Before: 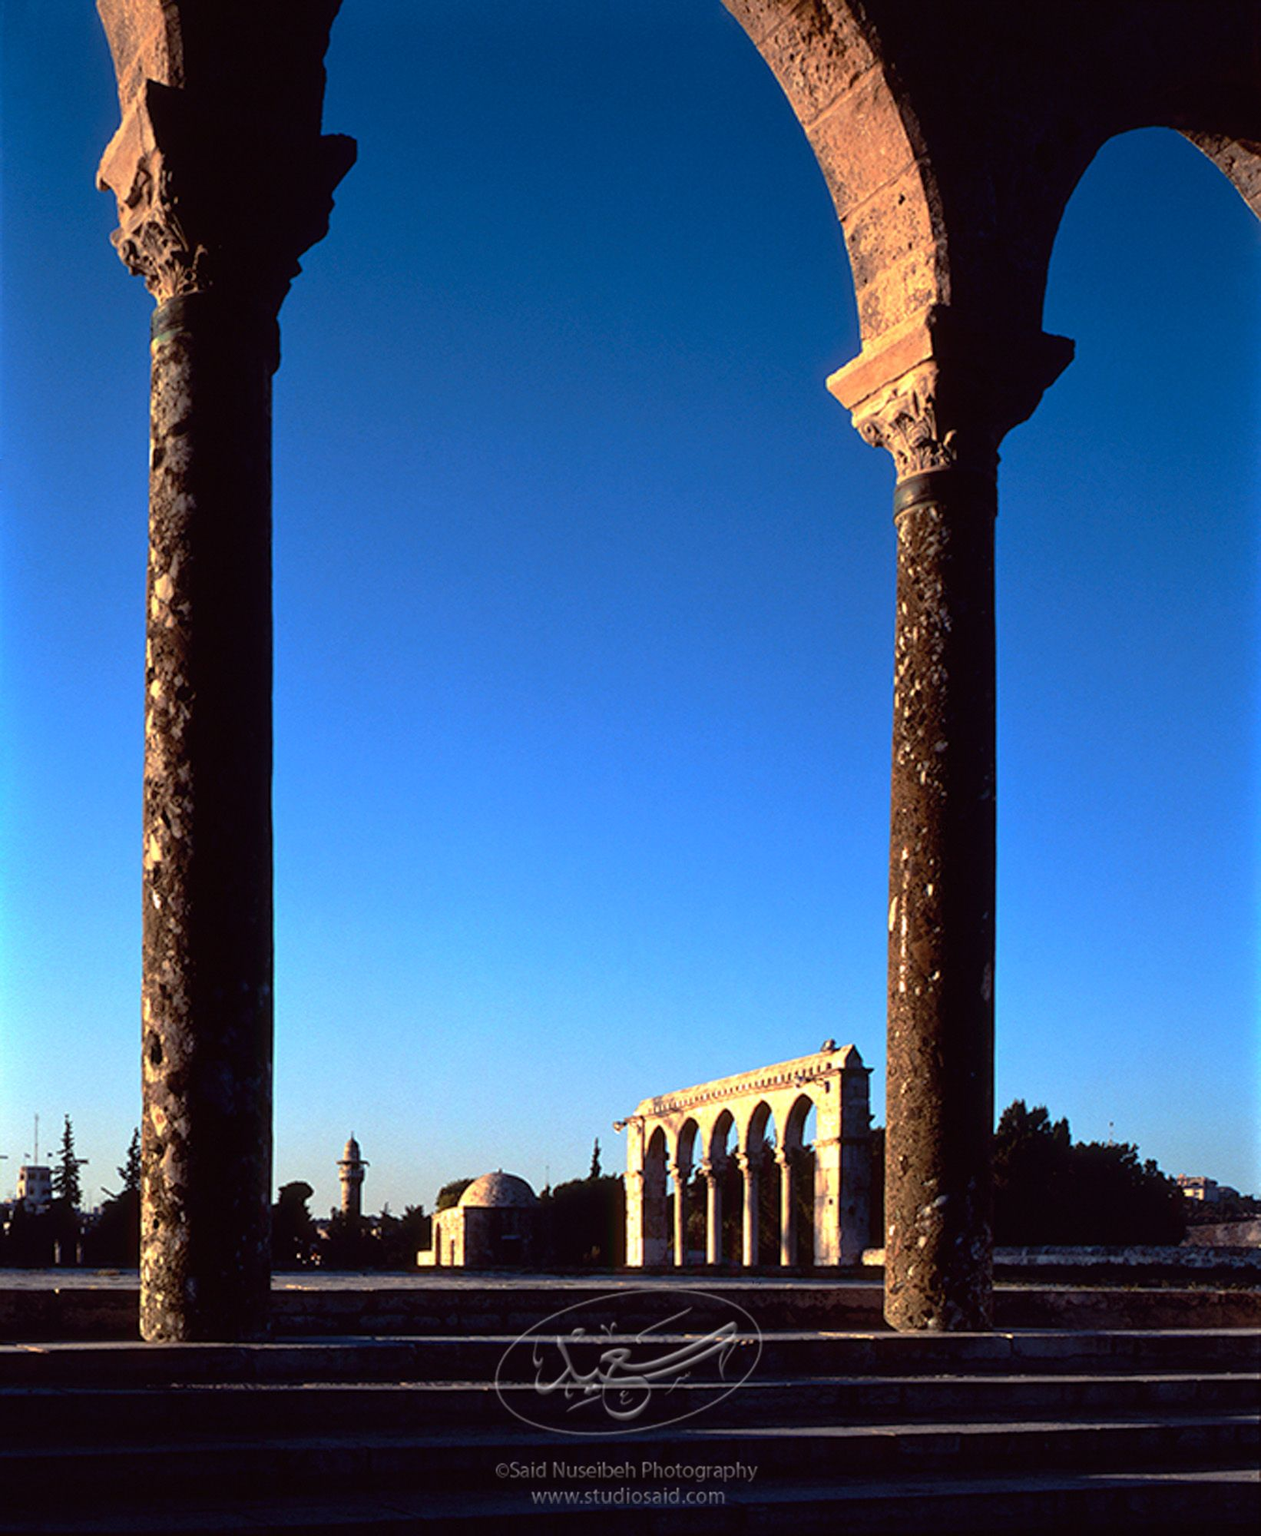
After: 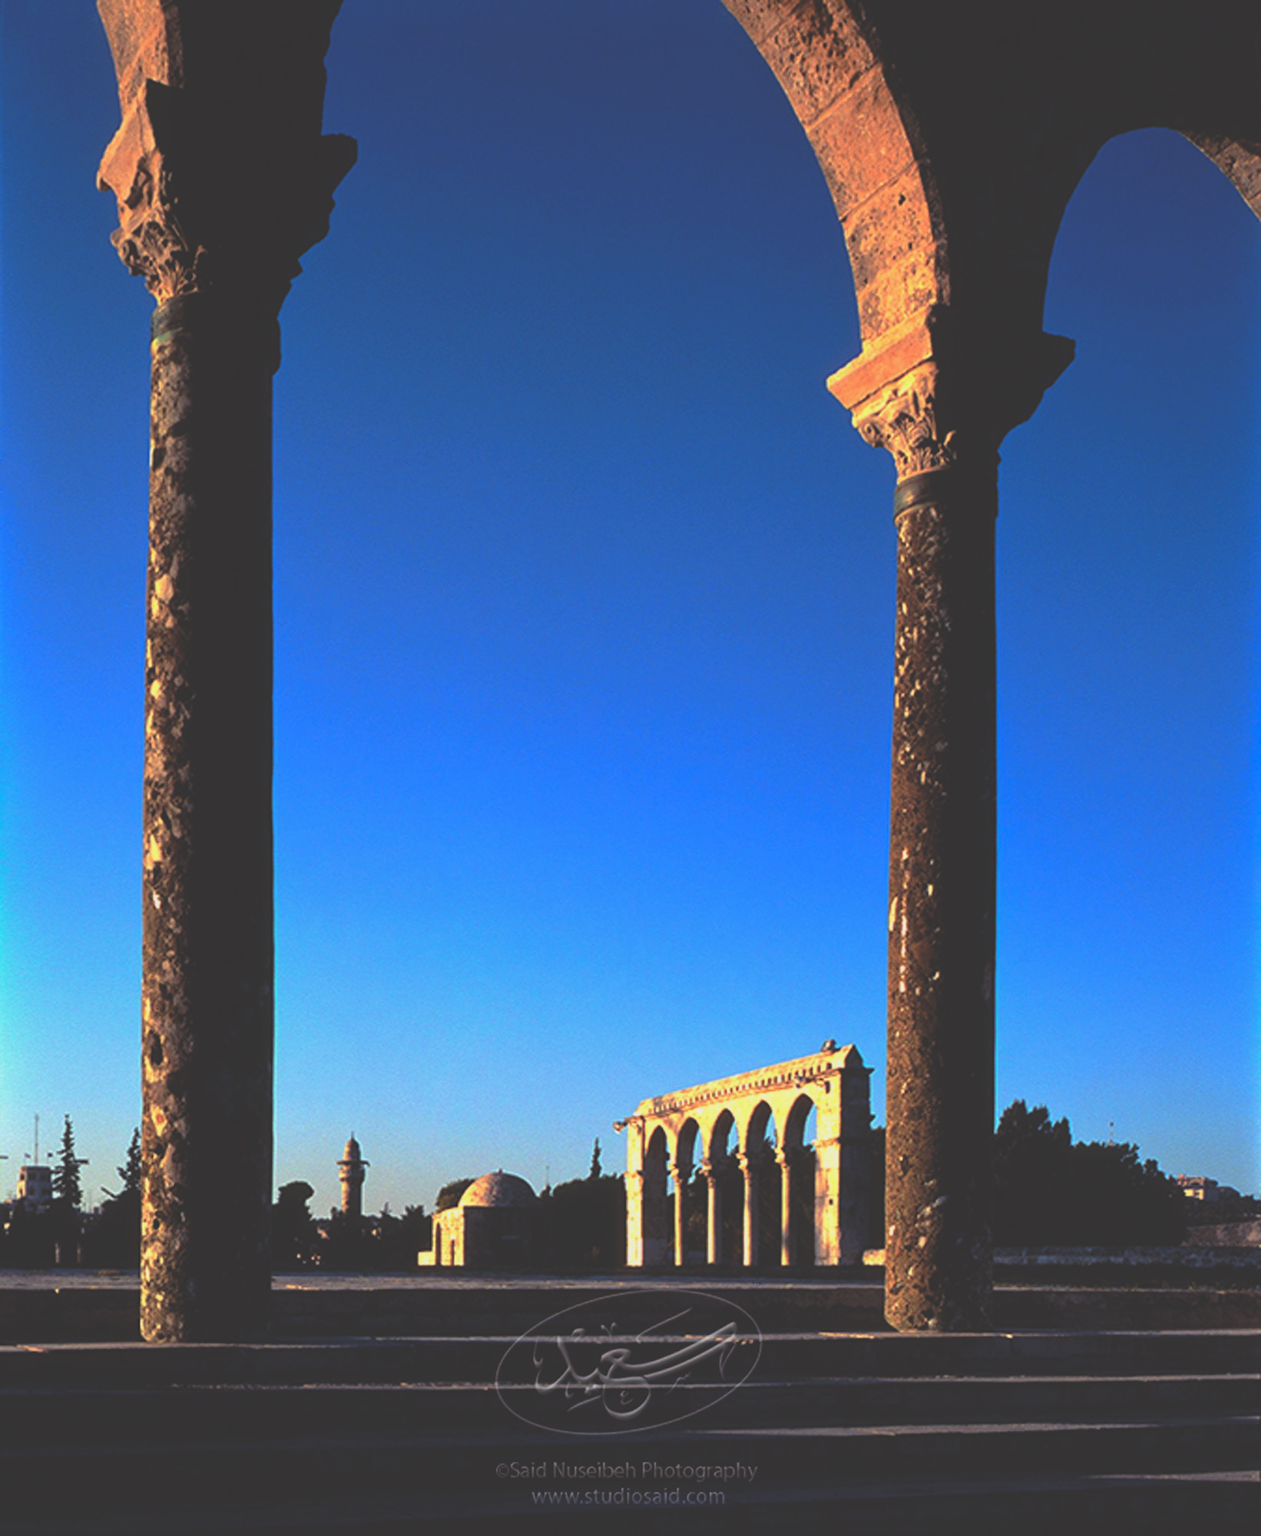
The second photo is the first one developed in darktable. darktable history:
rgb levels: preserve colors sum RGB, levels [[0.038, 0.433, 0.934], [0, 0.5, 1], [0, 0.5, 1]]
rgb curve: curves: ch0 [(0, 0.186) (0.314, 0.284) (0.775, 0.708) (1, 1)], compensate middle gray true, preserve colors none
